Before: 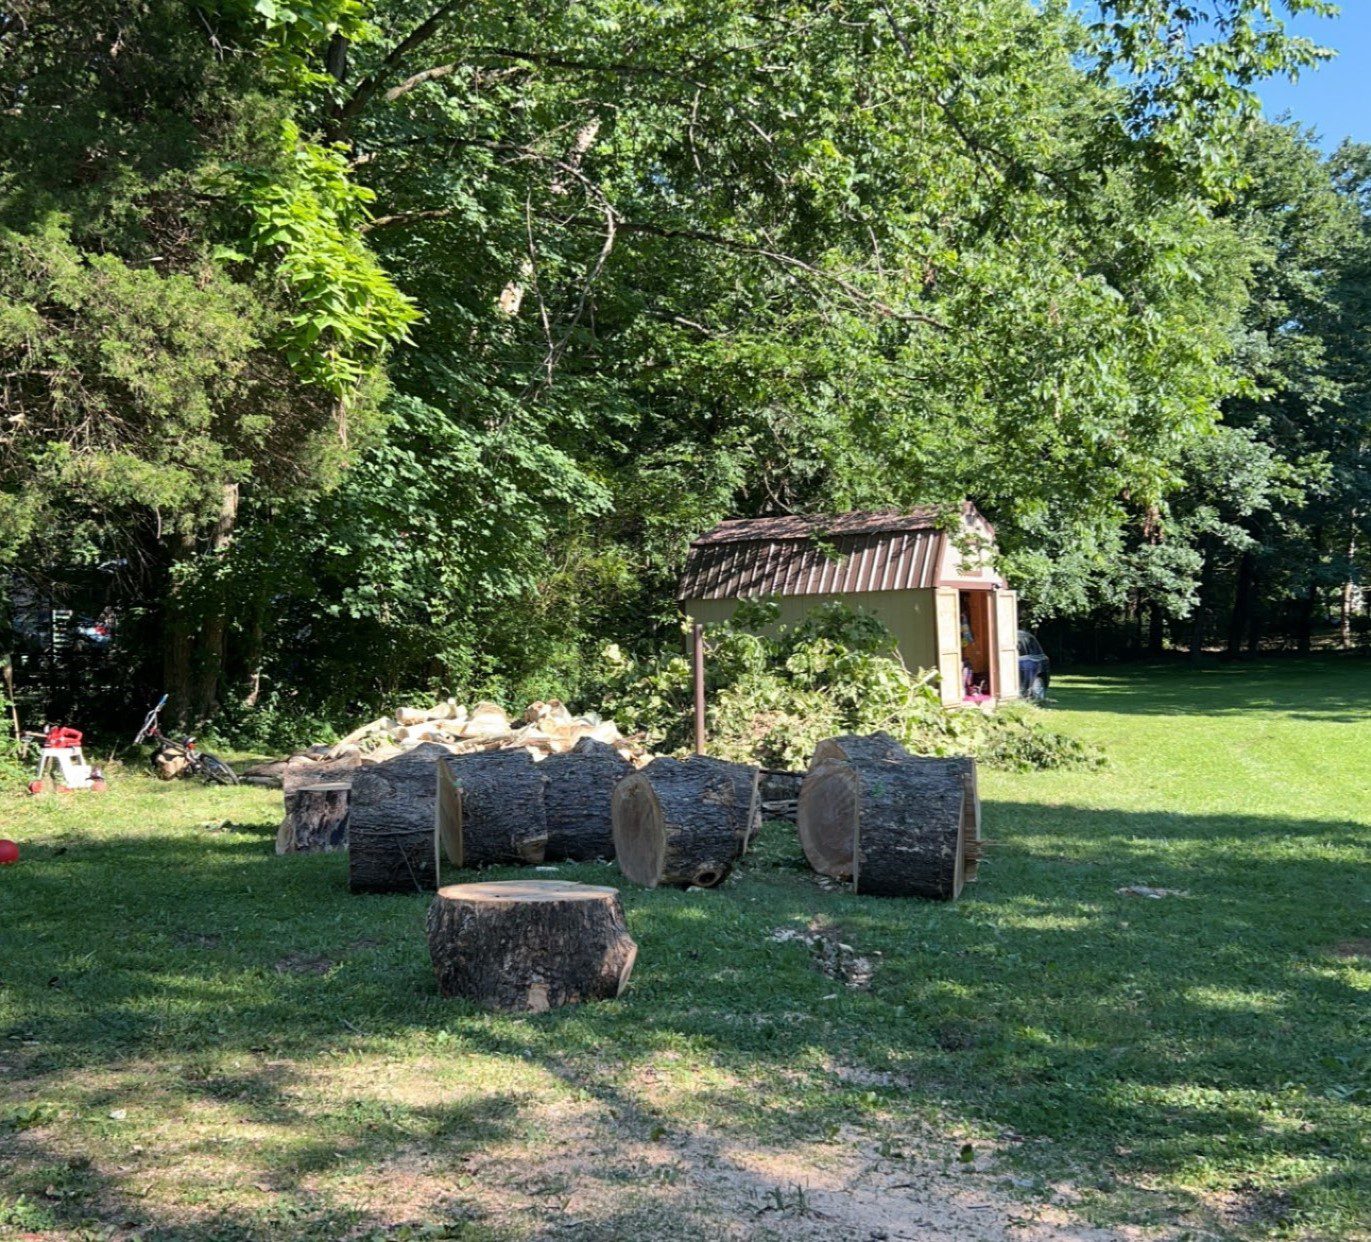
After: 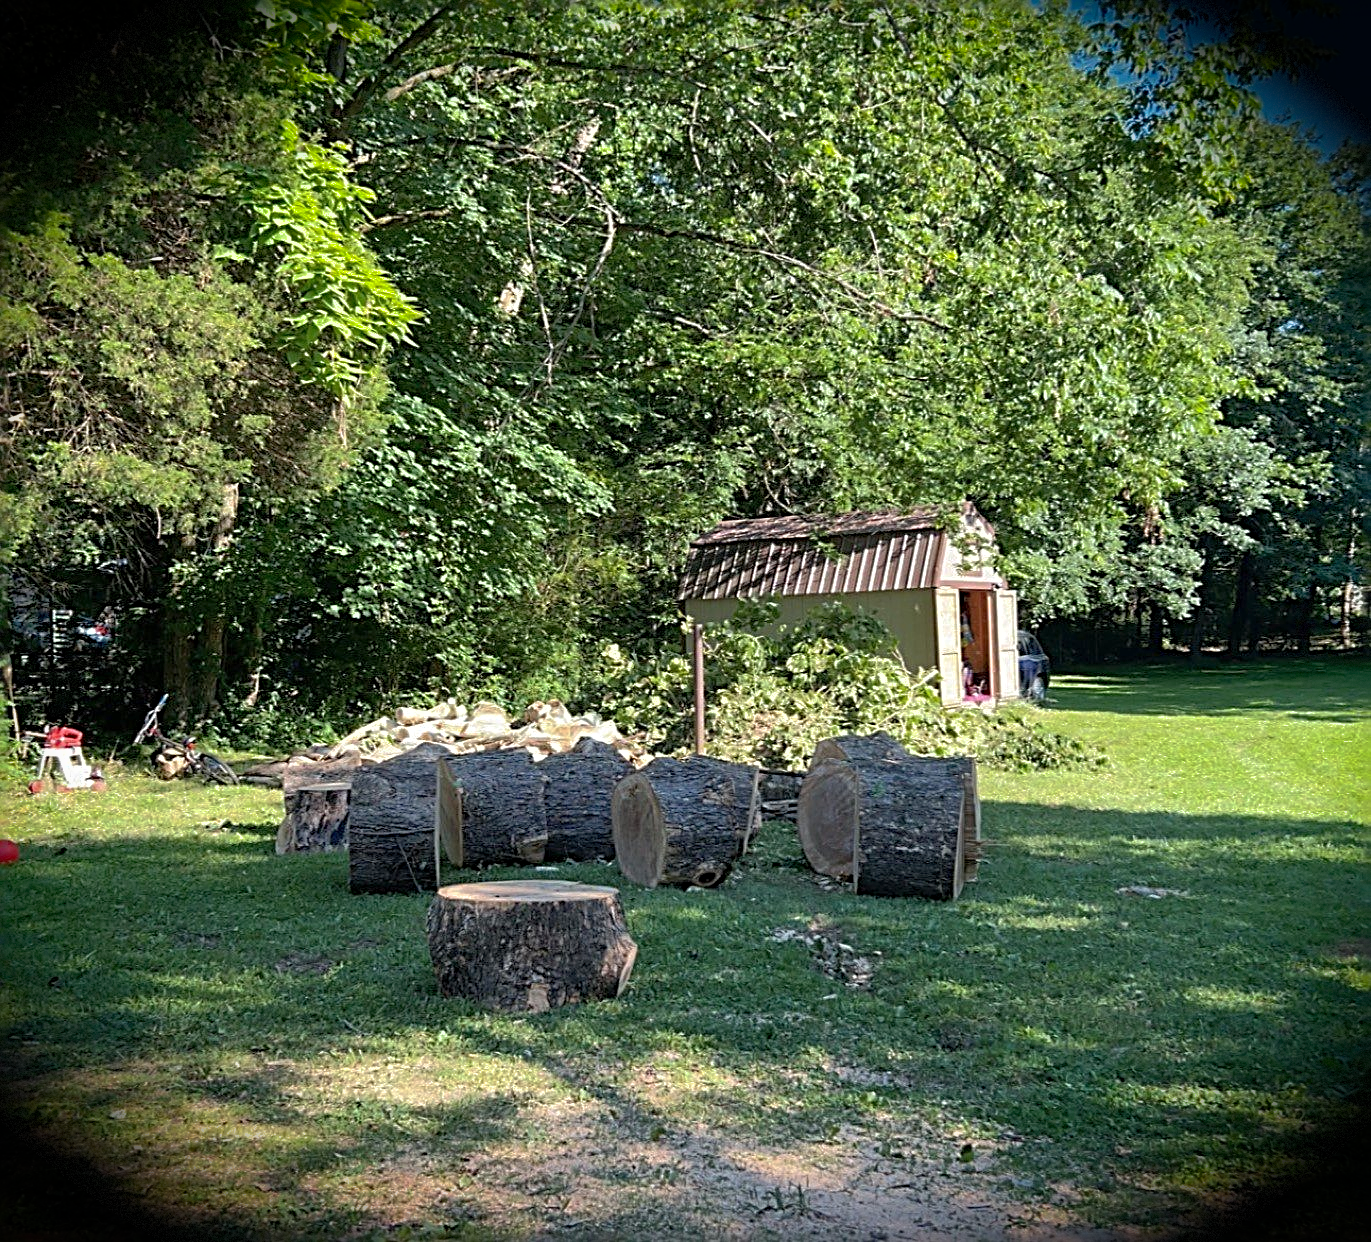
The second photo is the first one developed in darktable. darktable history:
shadows and highlights: on, module defaults
sharpen: radius 3.033, amount 0.757
vignetting: fall-off start 88.73%, fall-off radius 43.86%, brightness -0.996, saturation 0.49, width/height ratio 1.163, dithering 8-bit output
